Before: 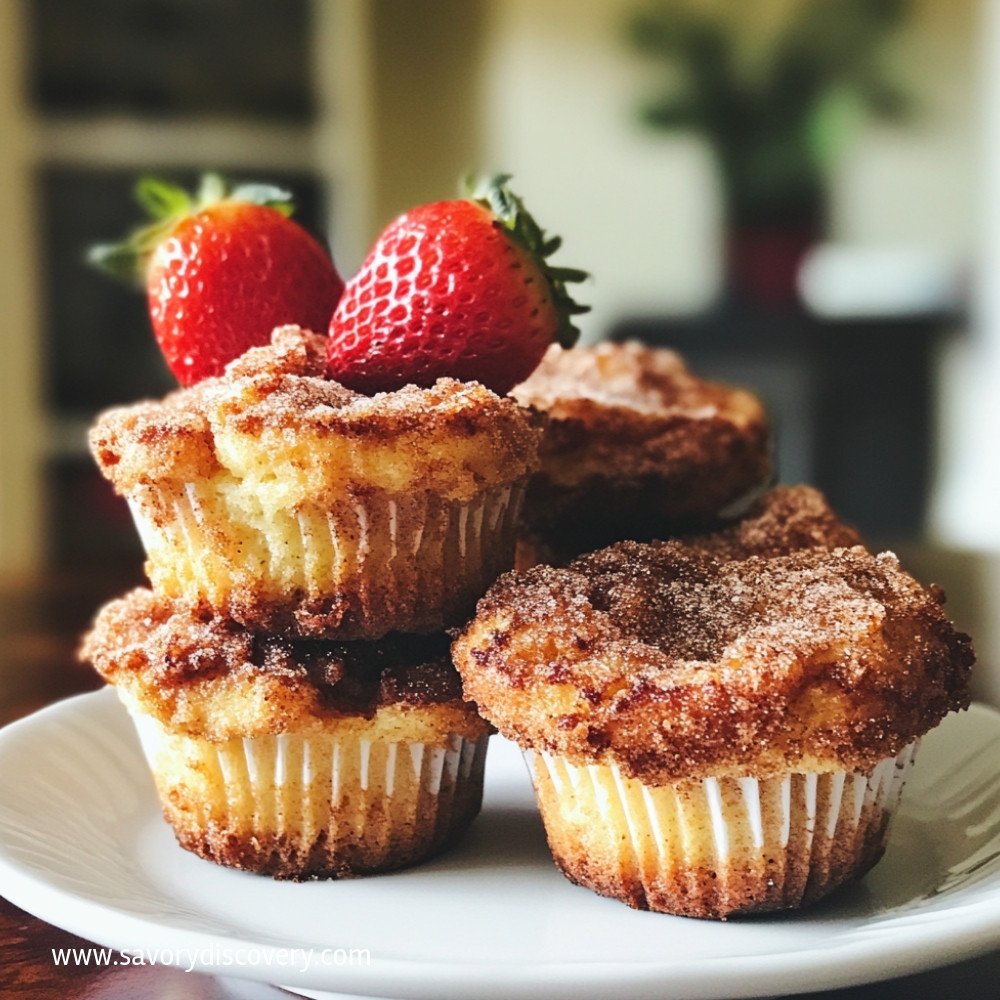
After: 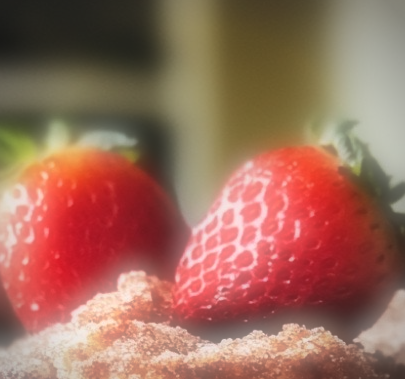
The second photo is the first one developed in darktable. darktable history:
soften: on, module defaults
vignetting: on, module defaults
tone equalizer: on, module defaults
shadows and highlights: shadows 37.27, highlights -28.18, soften with gaussian
graduated density: on, module defaults
exposure: black level correction 0.001, exposure 0.191 EV, compensate highlight preservation false
crop: left 15.452%, top 5.459%, right 43.956%, bottom 56.62%
